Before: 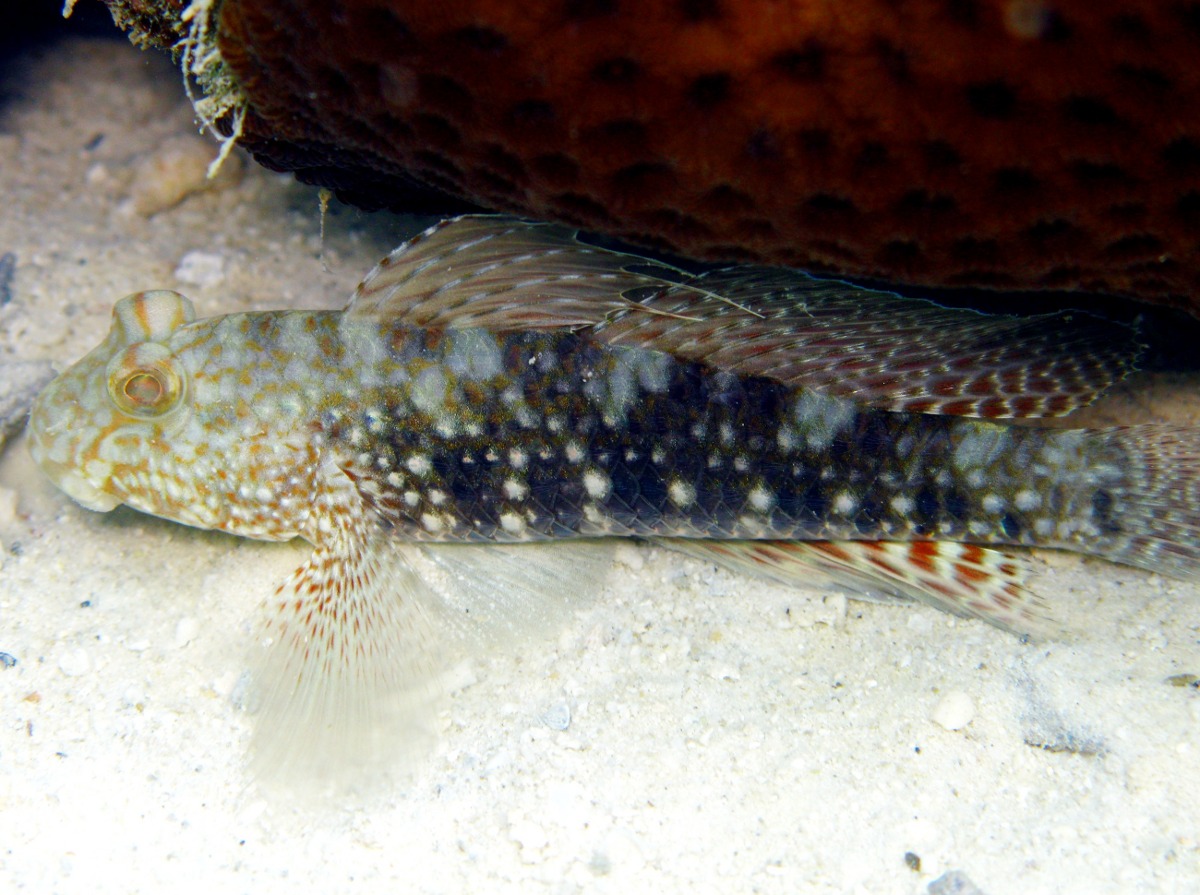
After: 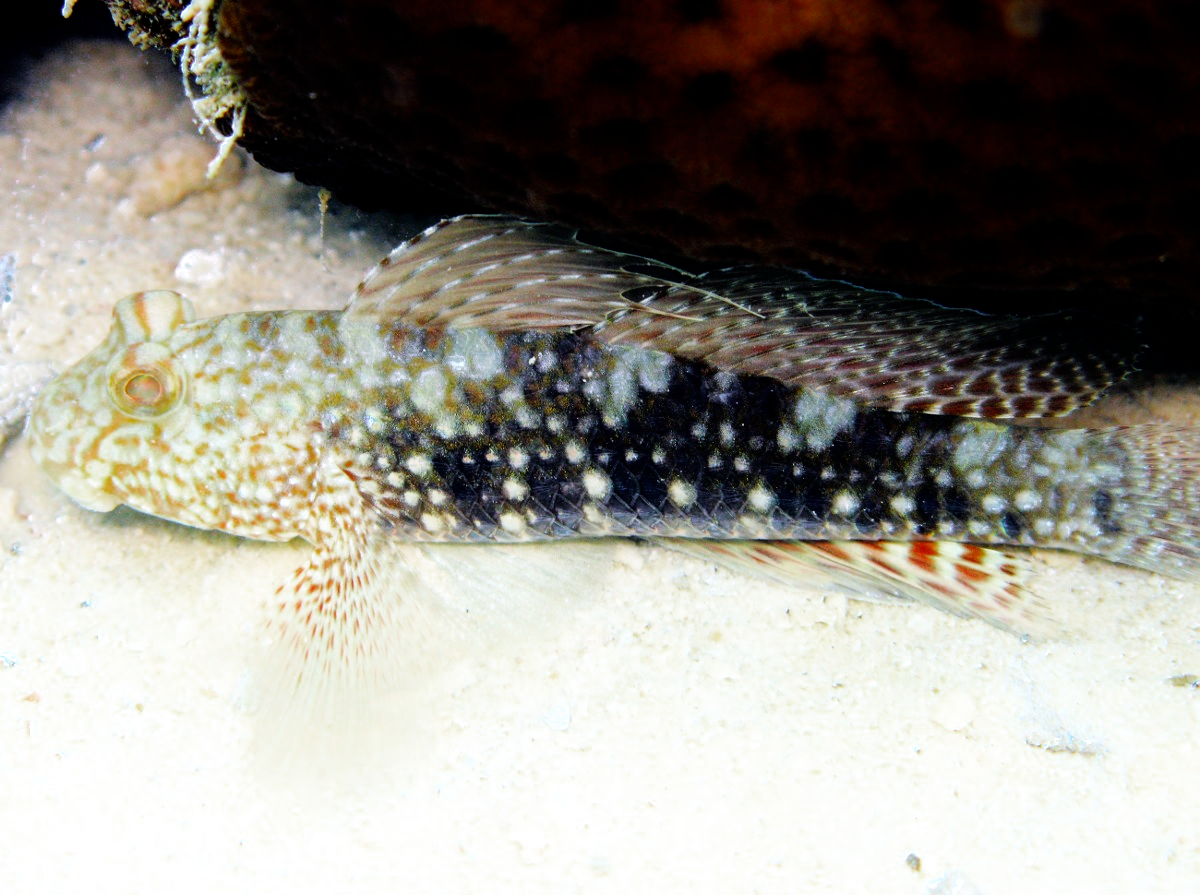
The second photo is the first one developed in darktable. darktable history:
tone equalizer: -8 EV -1.05 EV, -7 EV -1.03 EV, -6 EV -0.845 EV, -5 EV -0.602 EV, -3 EV 0.584 EV, -2 EV 0.866 EV, -1 EV 1 EV, +0 EV 1.07 EV
color zones: curves: ch0 [(0.203, 0.433) (0.607, 0.517) (0.697, 0.696) (0.705, 0.897)]
exposure: exposure 0.21 EV, compensate exposure bias true, compensate highlight preservation false
filmic rgb: black relative exposure -8.12 EV, white relative exposure 3.76 EV, hardness 4.42
